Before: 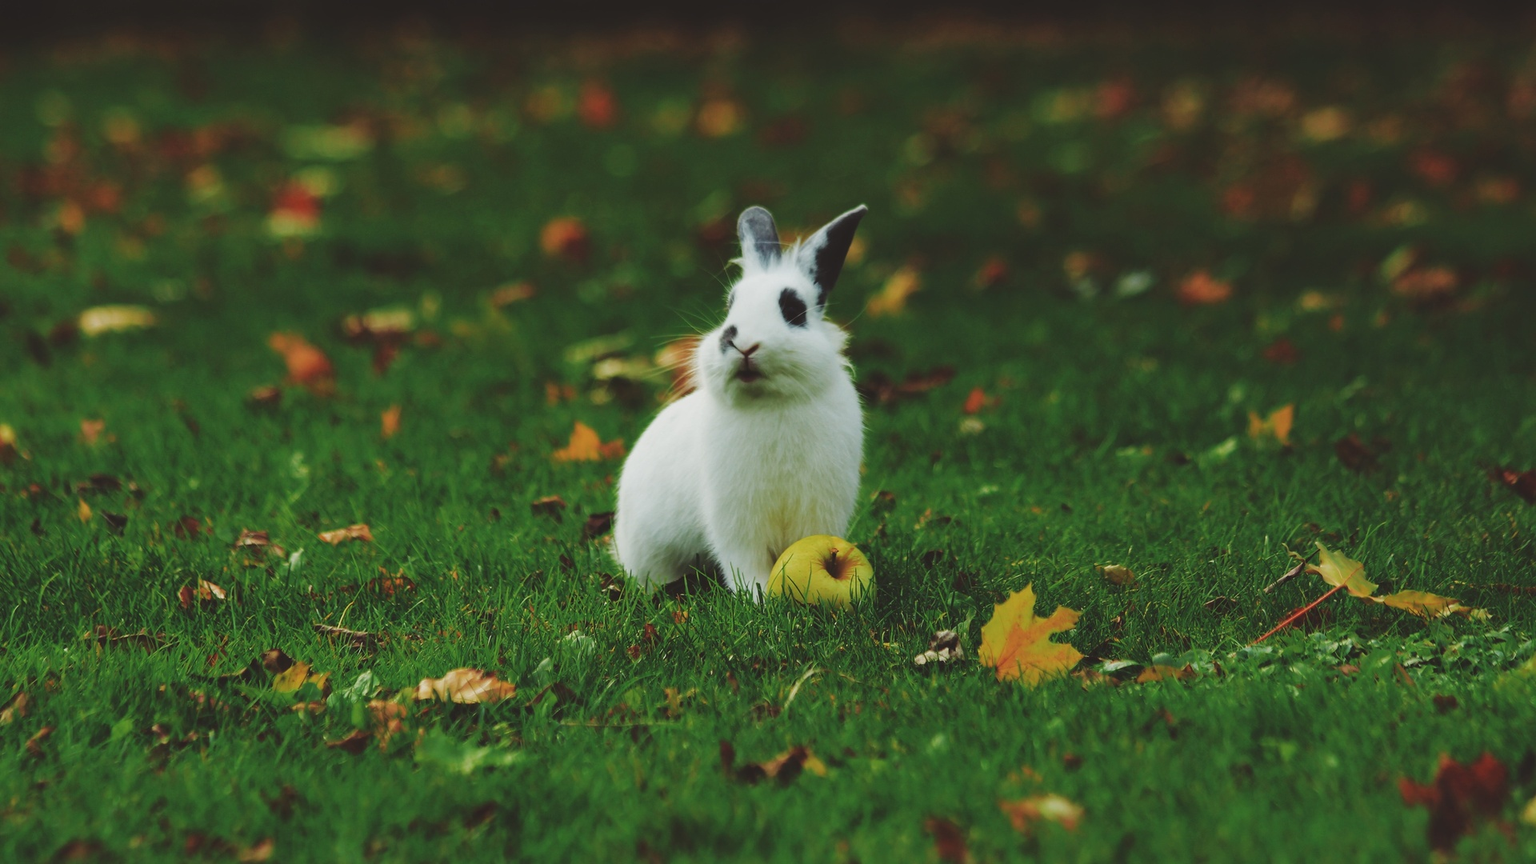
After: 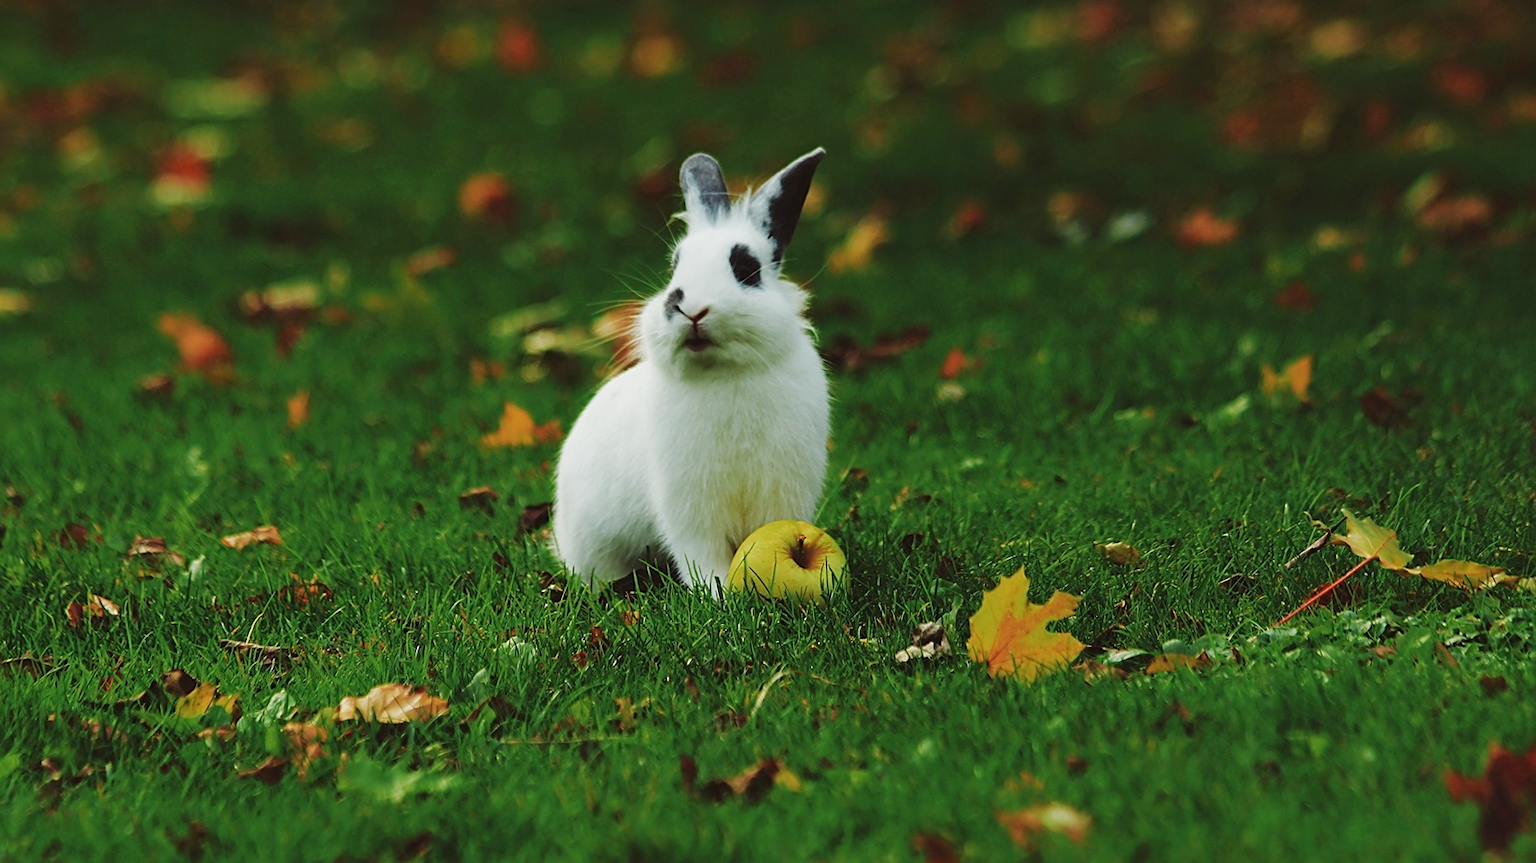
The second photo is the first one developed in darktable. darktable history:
sharpen: on, module defaults
crop and rotate: angle 1.96°, left 5.673%, top 5.673%
exposure: black level correction 0.009, exposure 0.119 EV, compensate highlight preservation false
